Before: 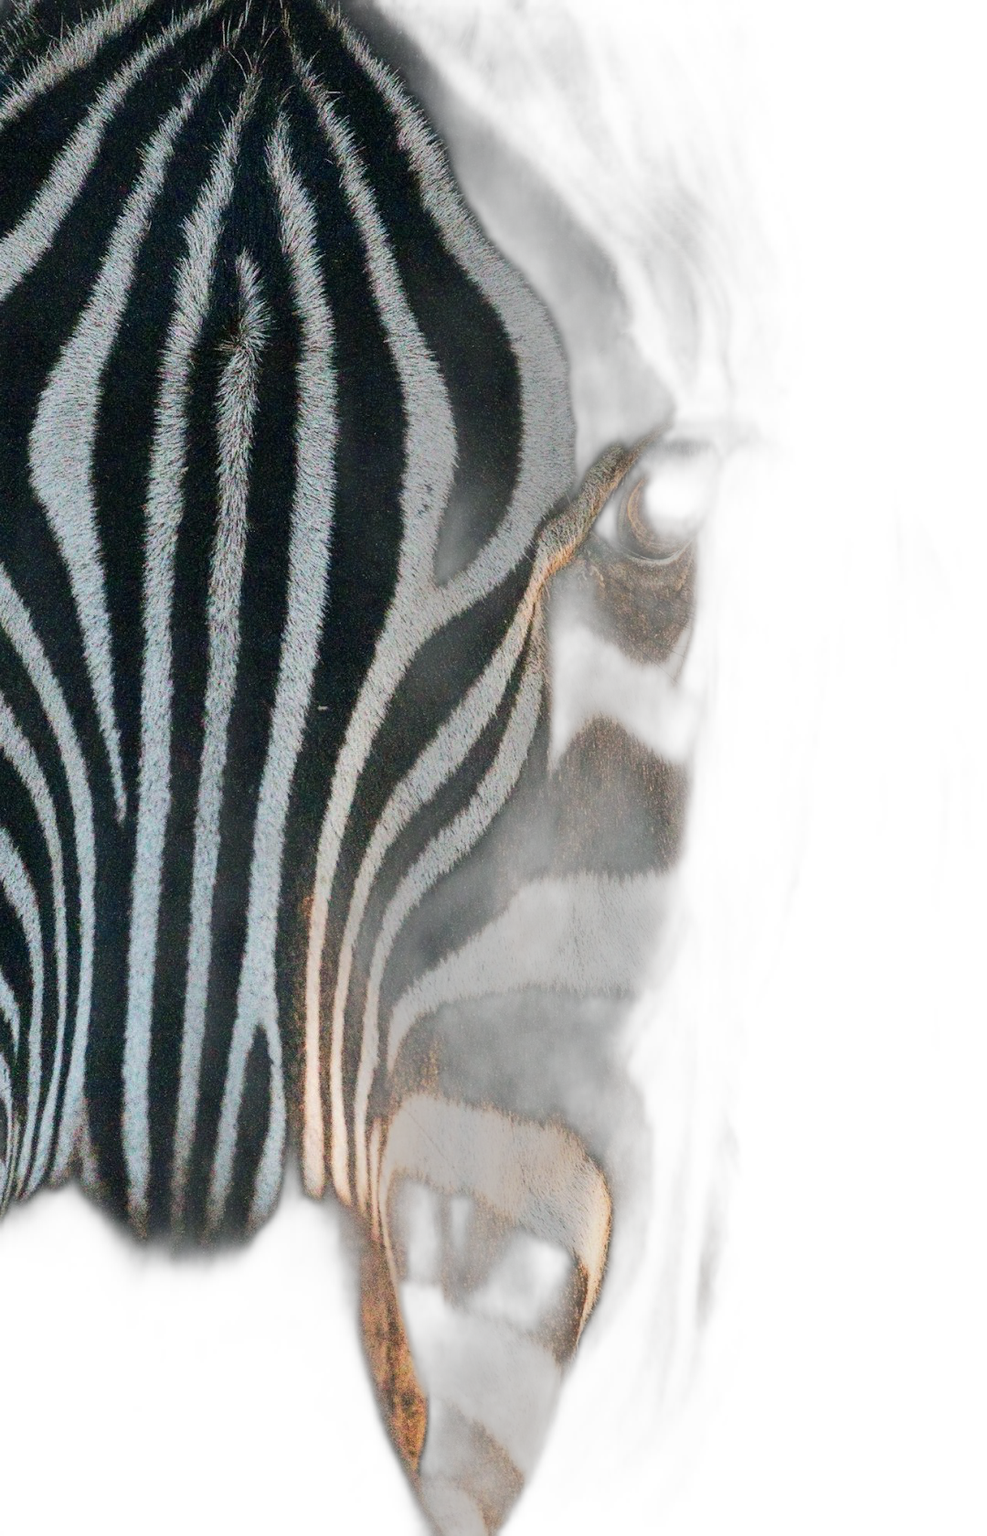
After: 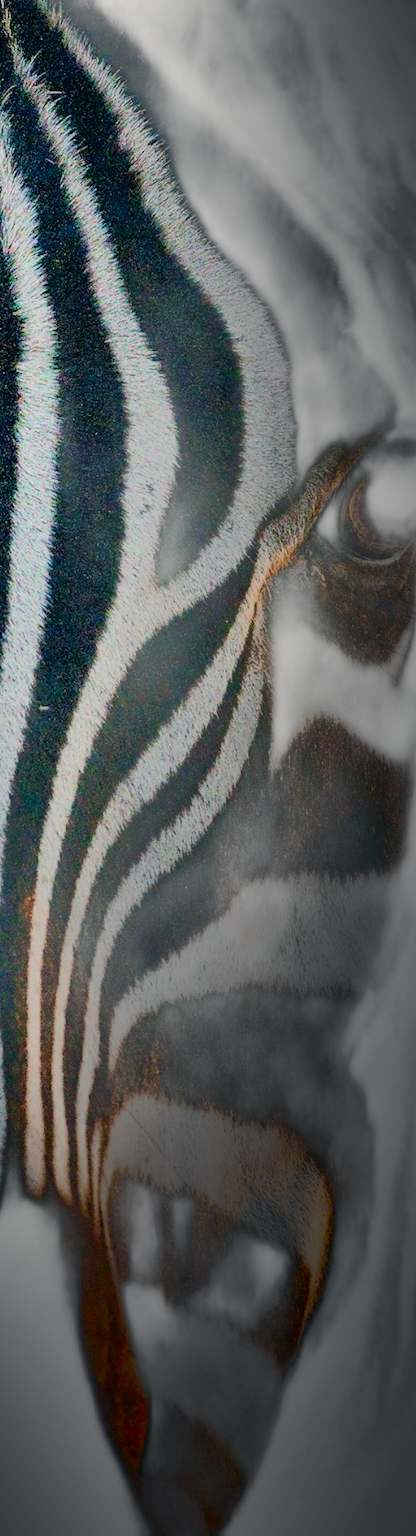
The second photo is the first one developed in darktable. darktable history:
contrast brightness saturation: contrast 0.168, saturation 0.314
crop: left 28.244%, right 29.455%
filmic rgb: black relative exposure -7.32 EV, white relative exposure 5.09 EV, threshold 2.97 EV, structure ↔ texture 99.67%, hardness 3.2, iterations of high-quality reconstruction 0, enable highlight reconstruction true
tone equalizer: -7 EV 0.163 EV, -6 EV 0.609 EV, -5 EV 1.14 EV, -4 EV 1.3 EV, -3 EV 1.16 EV, -2 EV 0.6 EV, -1 EV 0.159 EV
color correction: highlights a* 0.345, highlights b* 2.7, shadows a* -1.39, shadows b* -4.51
exposure: black level correction 0, exposure 0.499 EV, compensate highlight preservation false
shadows and highlights: radius 122.56, shadows 98.24, white point adjustment -3.1, highlights -98.03, soften with gaussian
